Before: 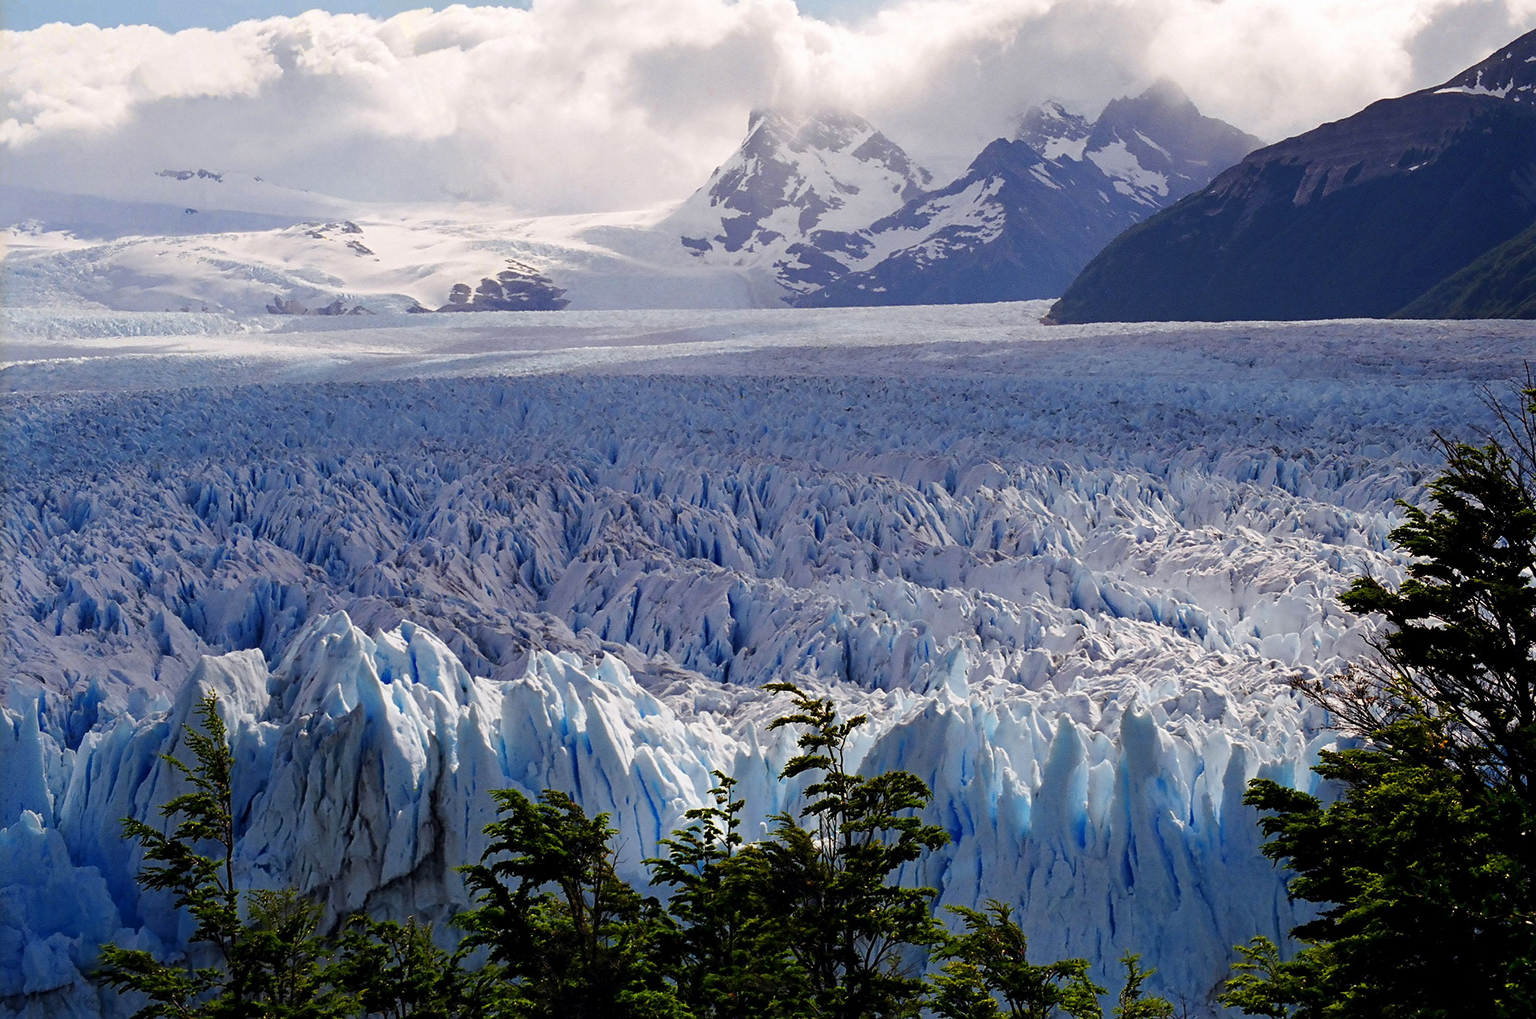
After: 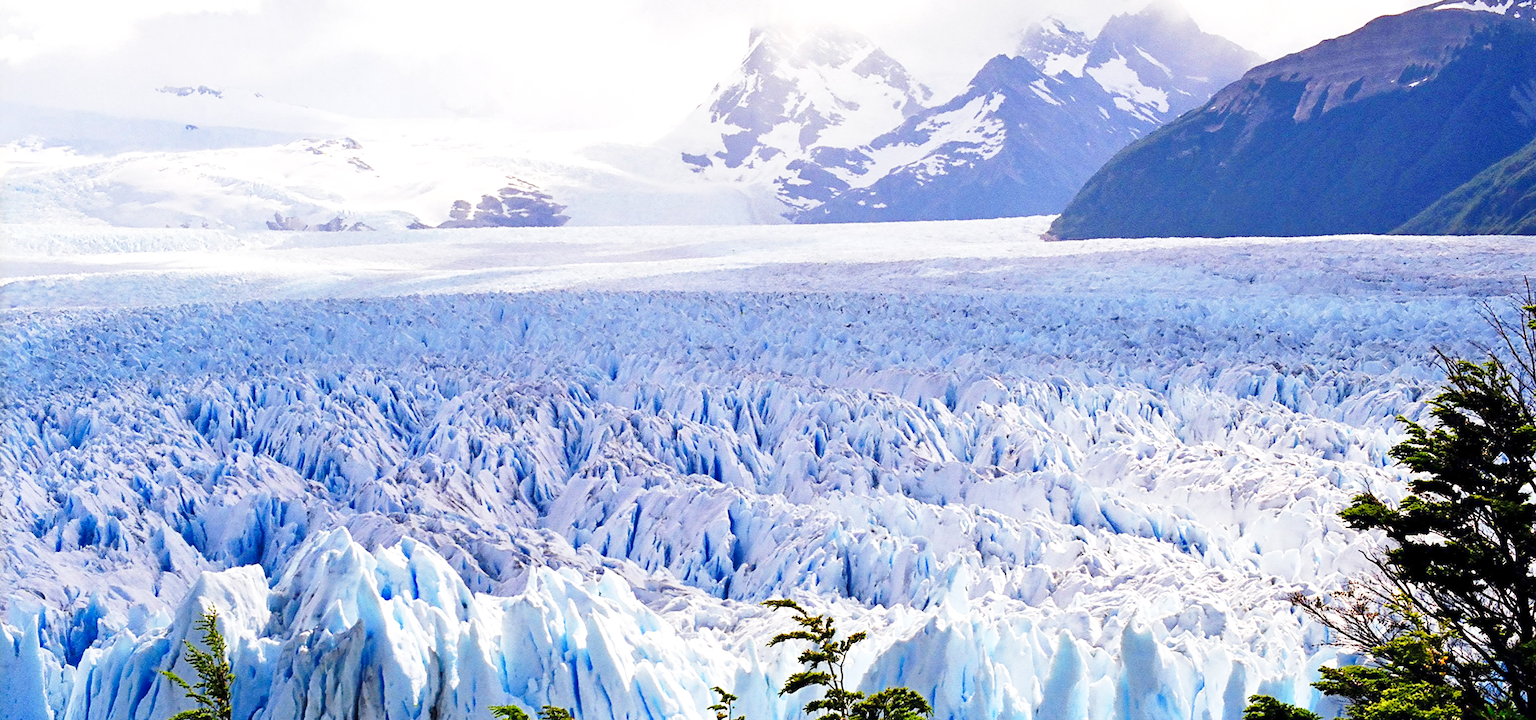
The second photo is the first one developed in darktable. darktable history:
exposure: exposure 0.6 EV, compensate highlight preservation false
tone equalizer: -8 EV 1 EV, -7 EV 1 EV, -6 EV 1 EV, -5 EV 1 EV, -4 EV 1 EV, -3 EV 0.75 EV, -2 EV 0.5 EV, -1 EV 0.25 EV
base curve: curves: ch0 [(0, 0) (0.028, 0.03) (0.121, 0.232) (0.46, 0.748) (0.859, 0.968) (1, 1)], preserve colors none
crop and rotate: top 8.293%, bottom 20.996%
